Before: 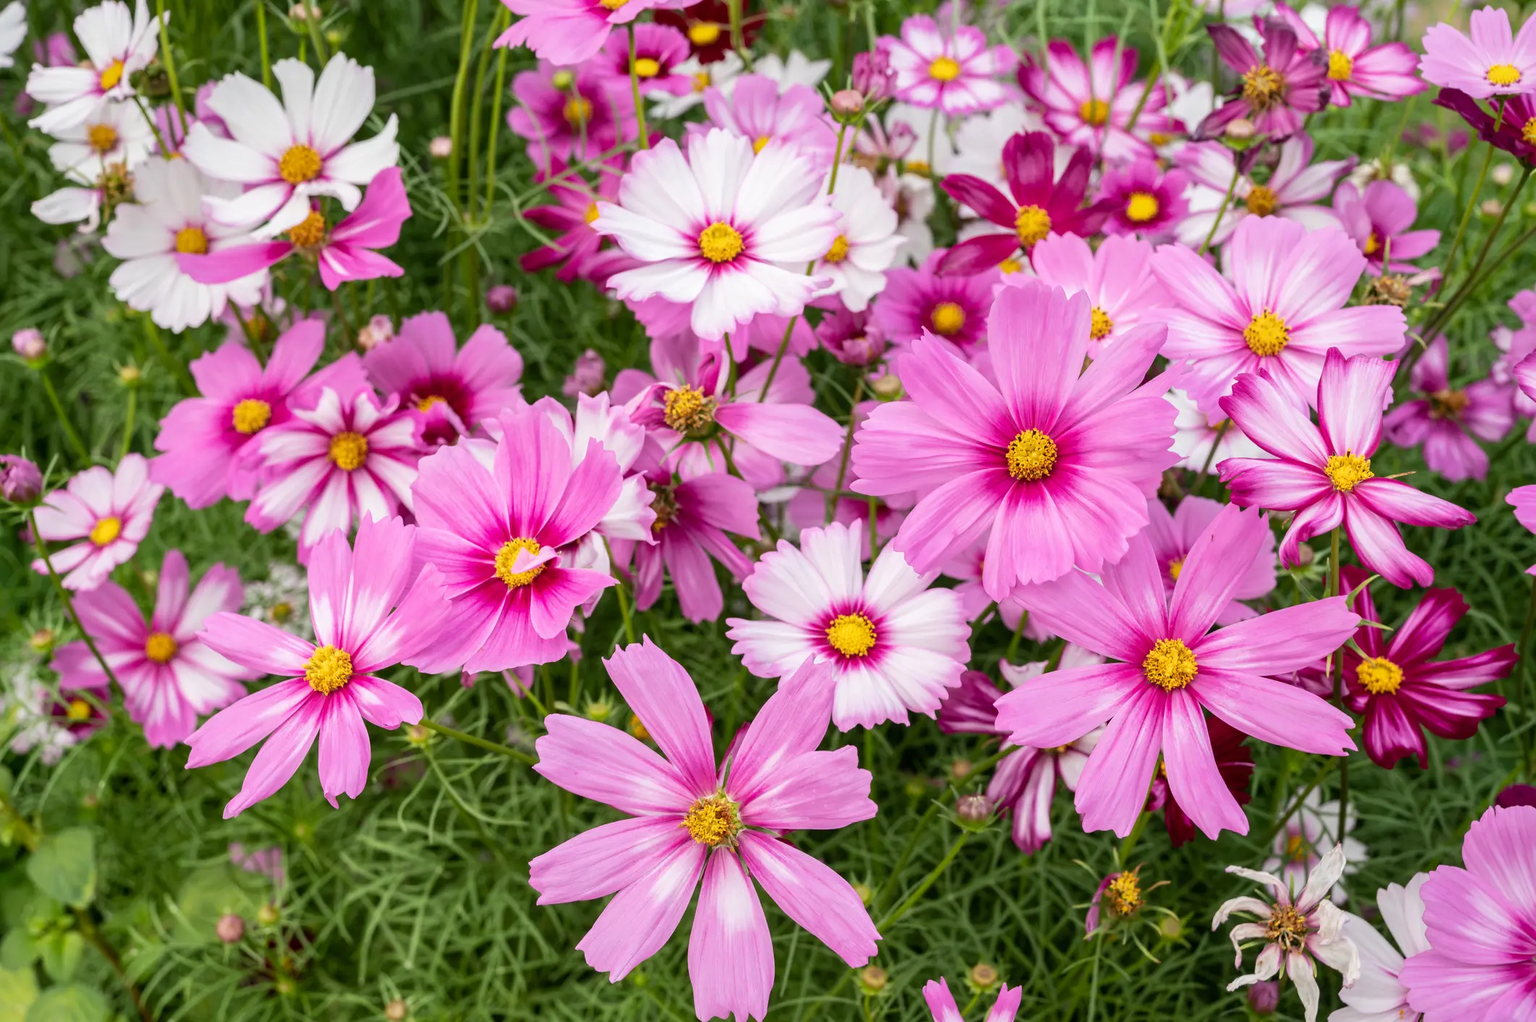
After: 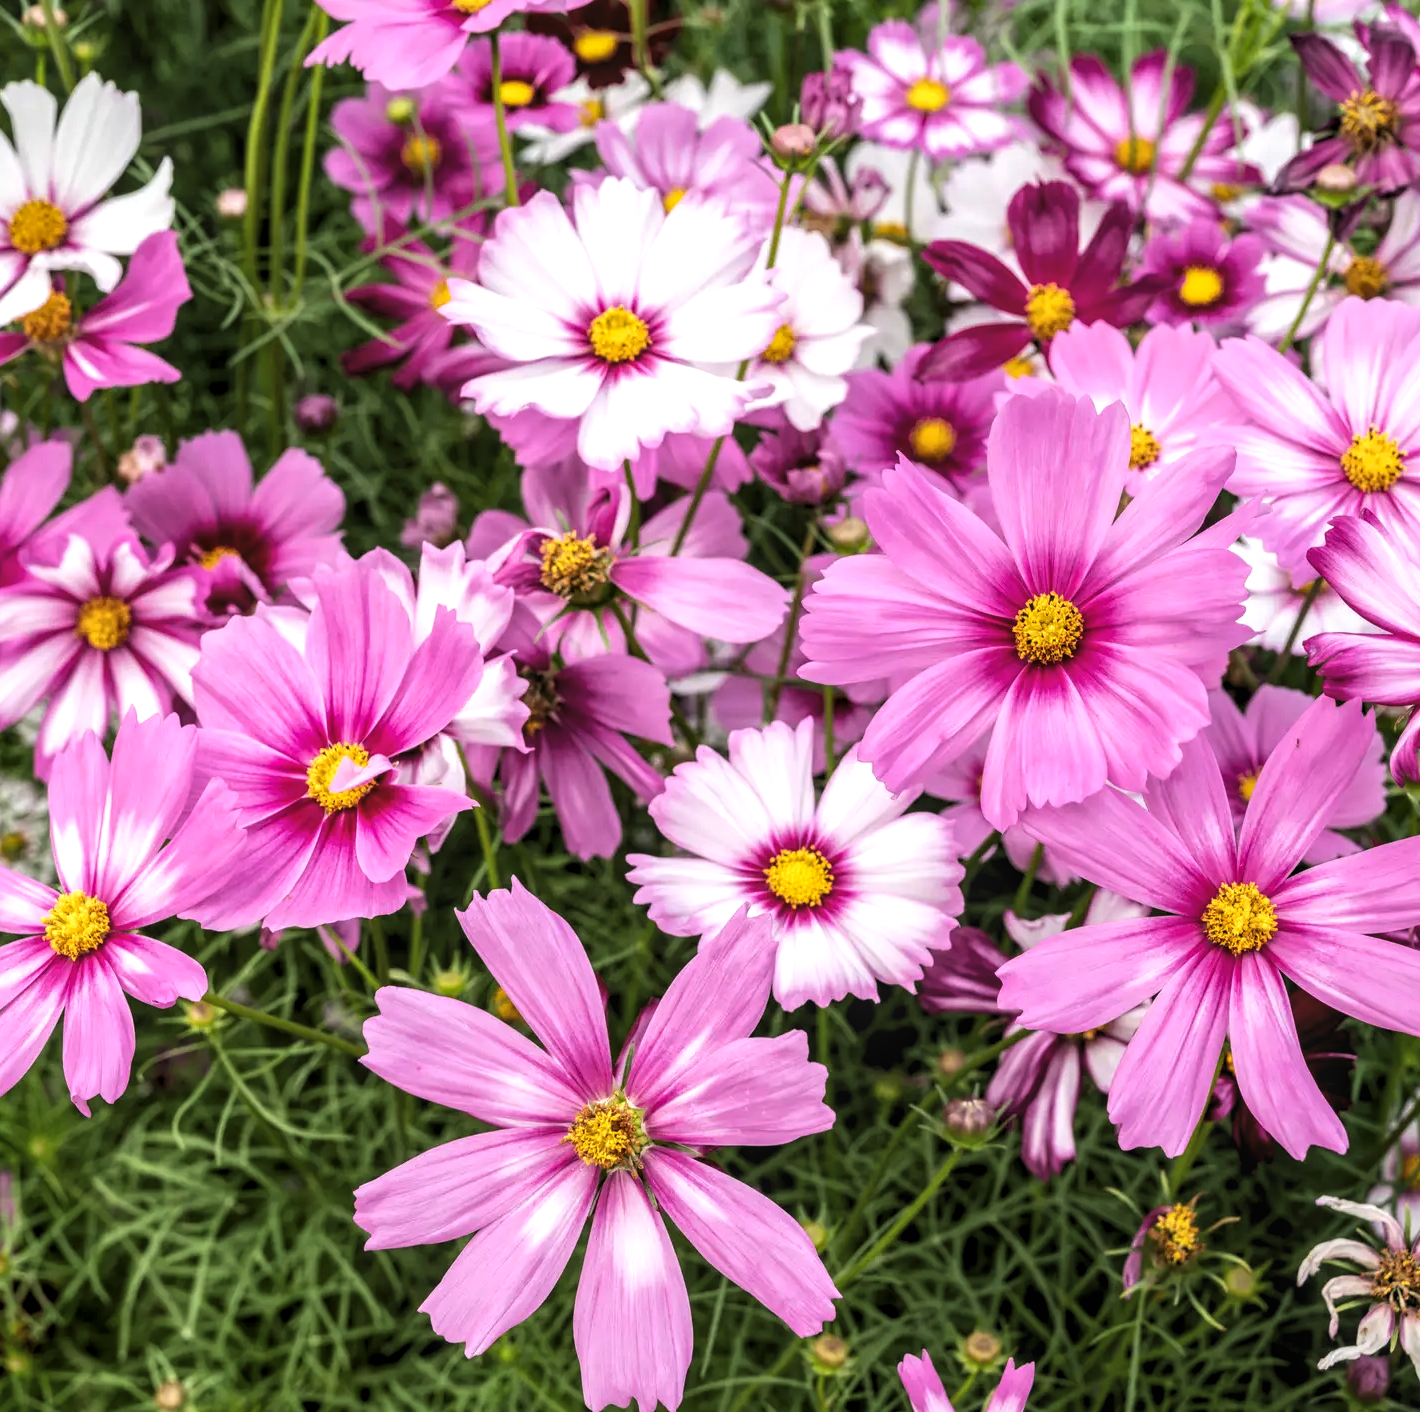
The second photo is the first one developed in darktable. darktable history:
crop and rotate: left 17.798%, right 15.273%
levels: levels [0.116, 0.574, 1]
local contrast: detail 117%
exposure: black level correction 0, exposure 0.397 EV, compensate exposure bias true, compensate highlight preservation false
